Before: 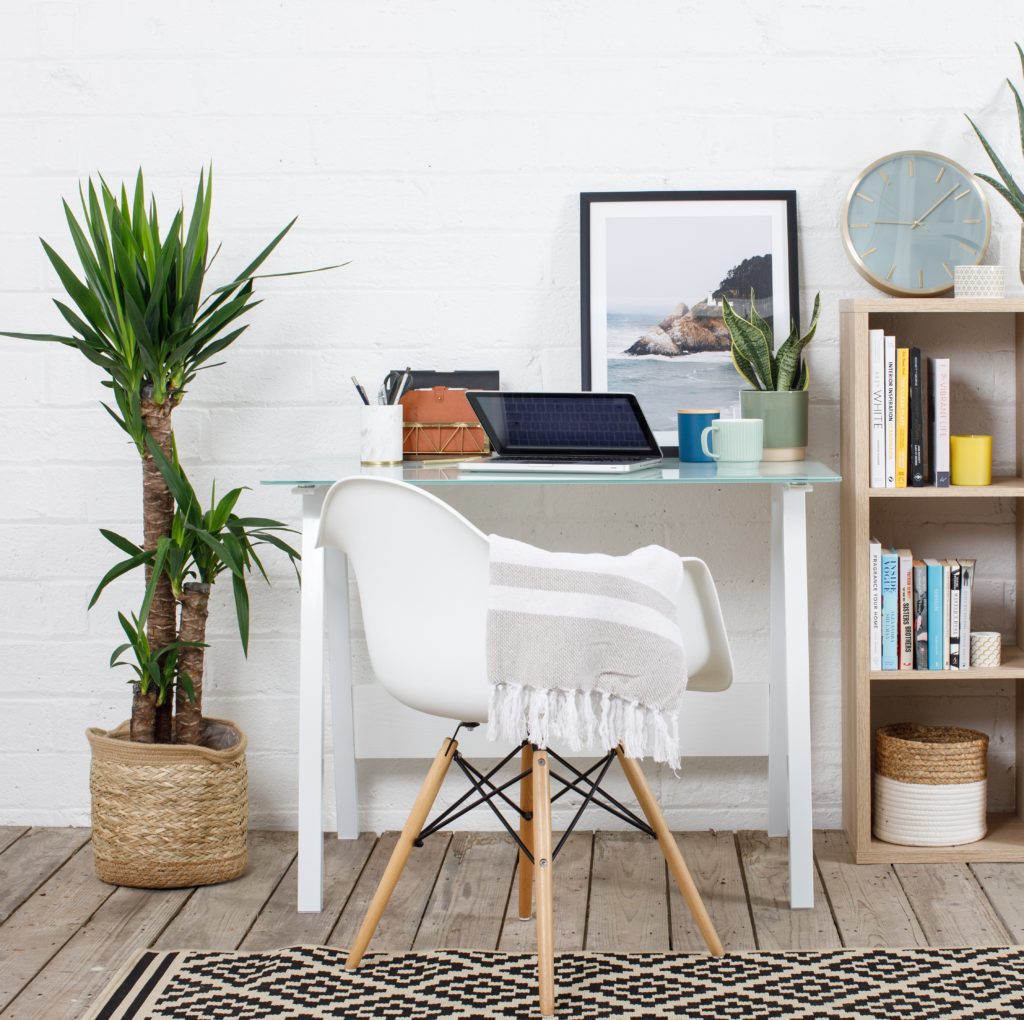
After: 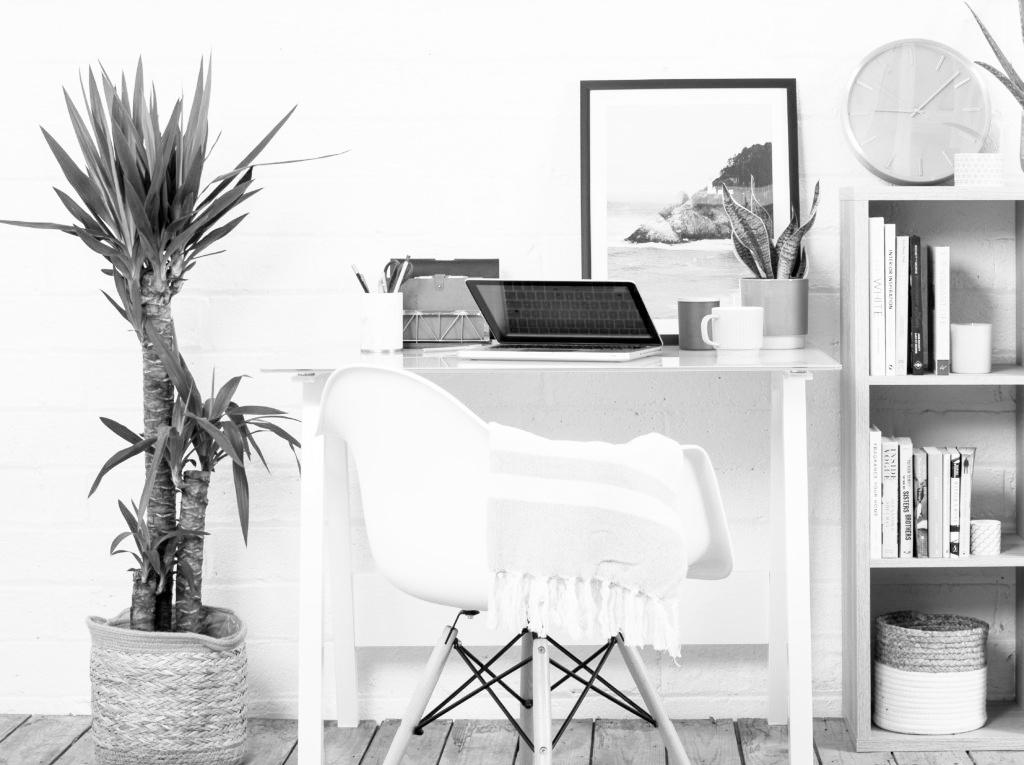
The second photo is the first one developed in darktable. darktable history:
crop: top 11.038%, bottom 13.962%
color contrast: green-magenta contrast 0, blue-yellow contrast 0
filmic rgb: middle gray luminance 9.23%, black relative exposure -10.55 EV, white relative exposure 3.45 EV, threshold 6 EV, target black luminance 0%, hardness 5.98, latitude 59.69%, contrast 1.087, highlights saturation mix 5%, shadows ↔ highlights balance 29.23%, add noise in highlights 0, preserve chrominance no, color science v3 (2019), use custom middle-gray values true, iterations of high-quality reconstruction 0, contrast in highlights soft, enable highlight reconstruction true
